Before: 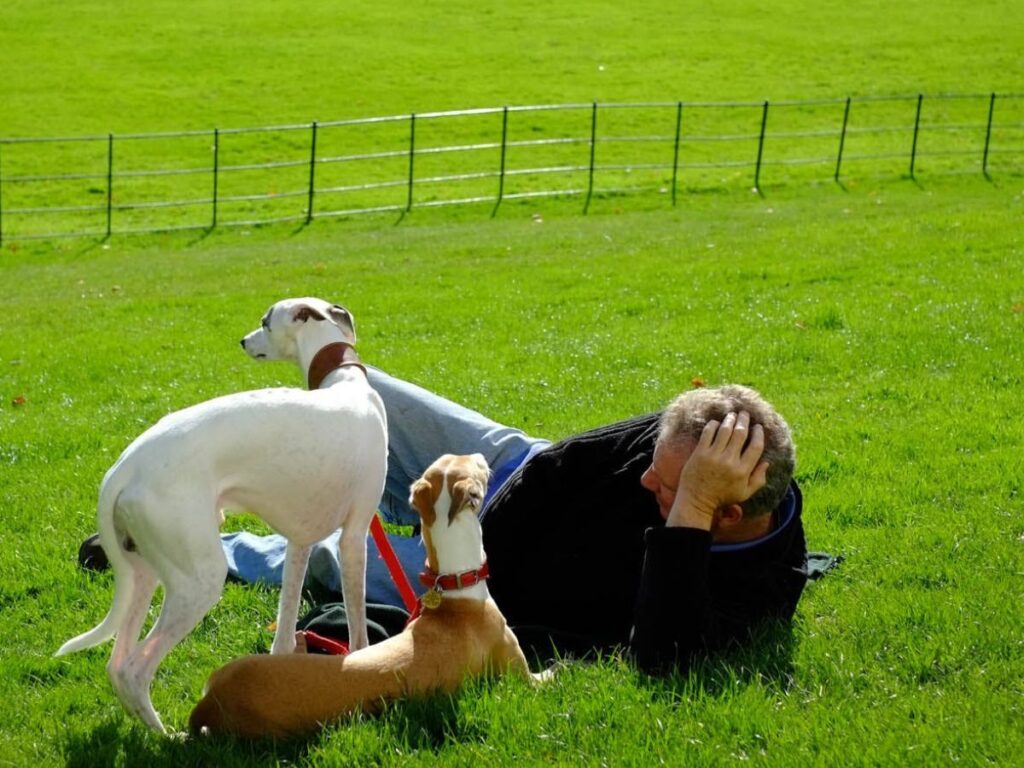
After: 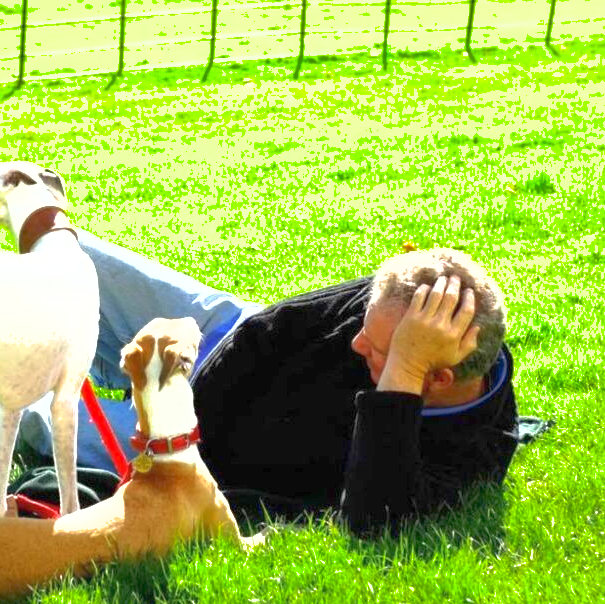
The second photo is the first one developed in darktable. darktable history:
shadows and highlights: on, module defaults
exposure: black level correction 0, exposure 1.6 EV, compensate exposure bias true, compensate highlight preservation false
crop and rotate: left 28.256%, top 17.734%, right 12.656%, bottom 3.573%
